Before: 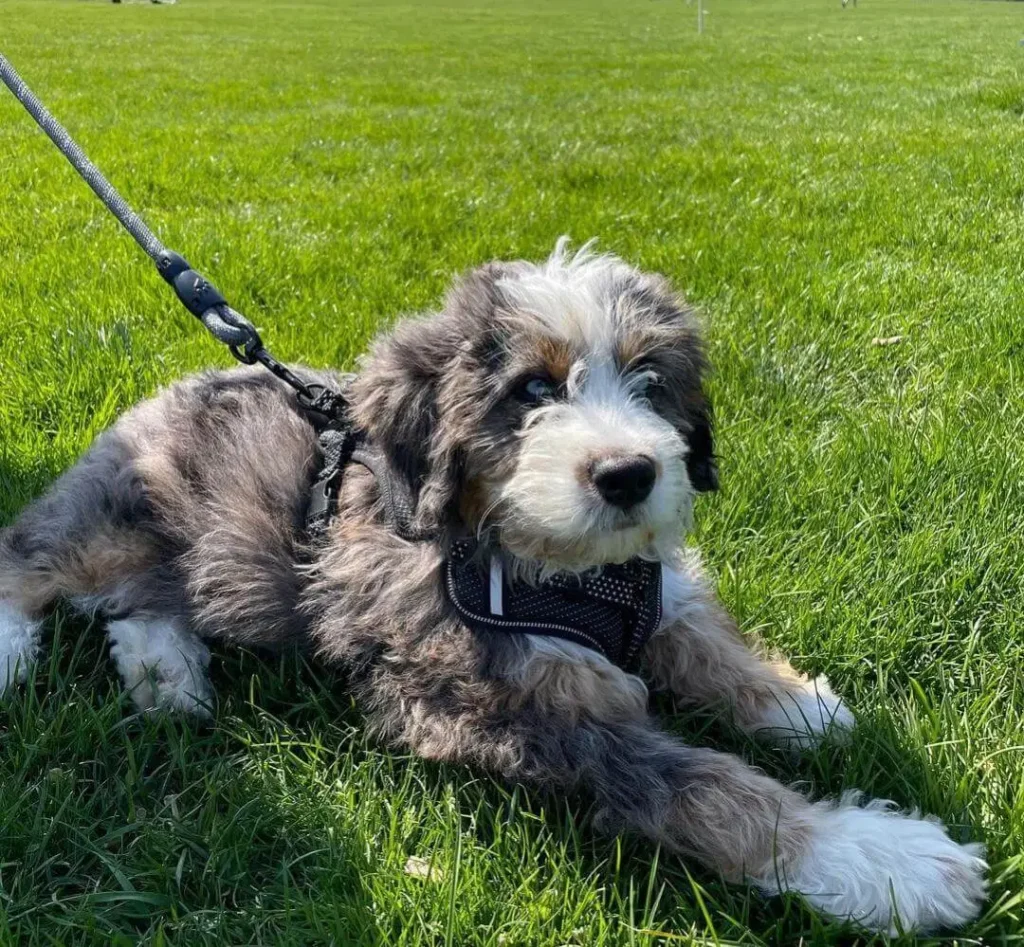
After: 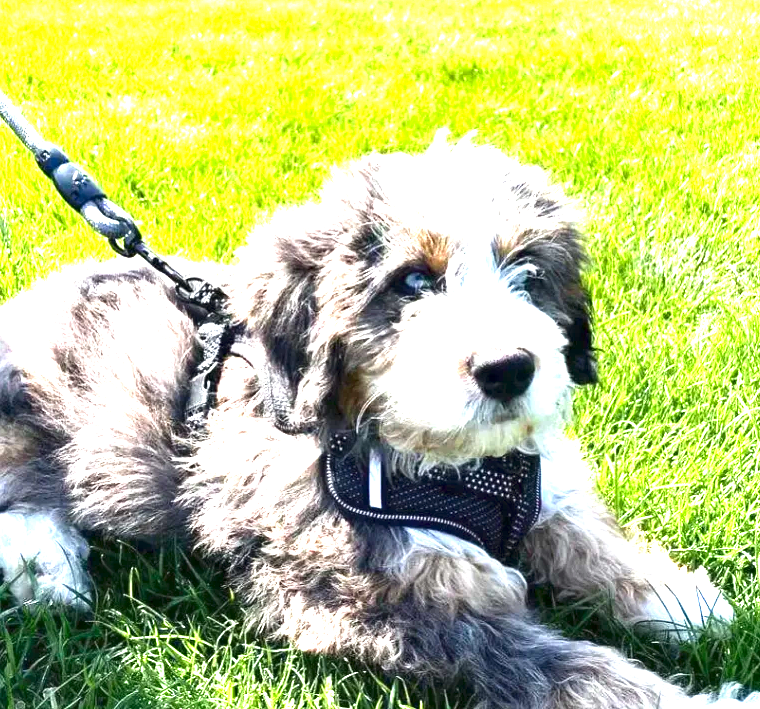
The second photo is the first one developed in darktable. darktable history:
exposure: black level correction 0, exposure 2.41 EV, compensate highlight preservation false
crop and rotate: left 11.886%, top 11.362%, right 13.822%, bottom 13.725%
contrast brightness saturation: contrast 0.067, brightness -0.131, saturation 0.051
